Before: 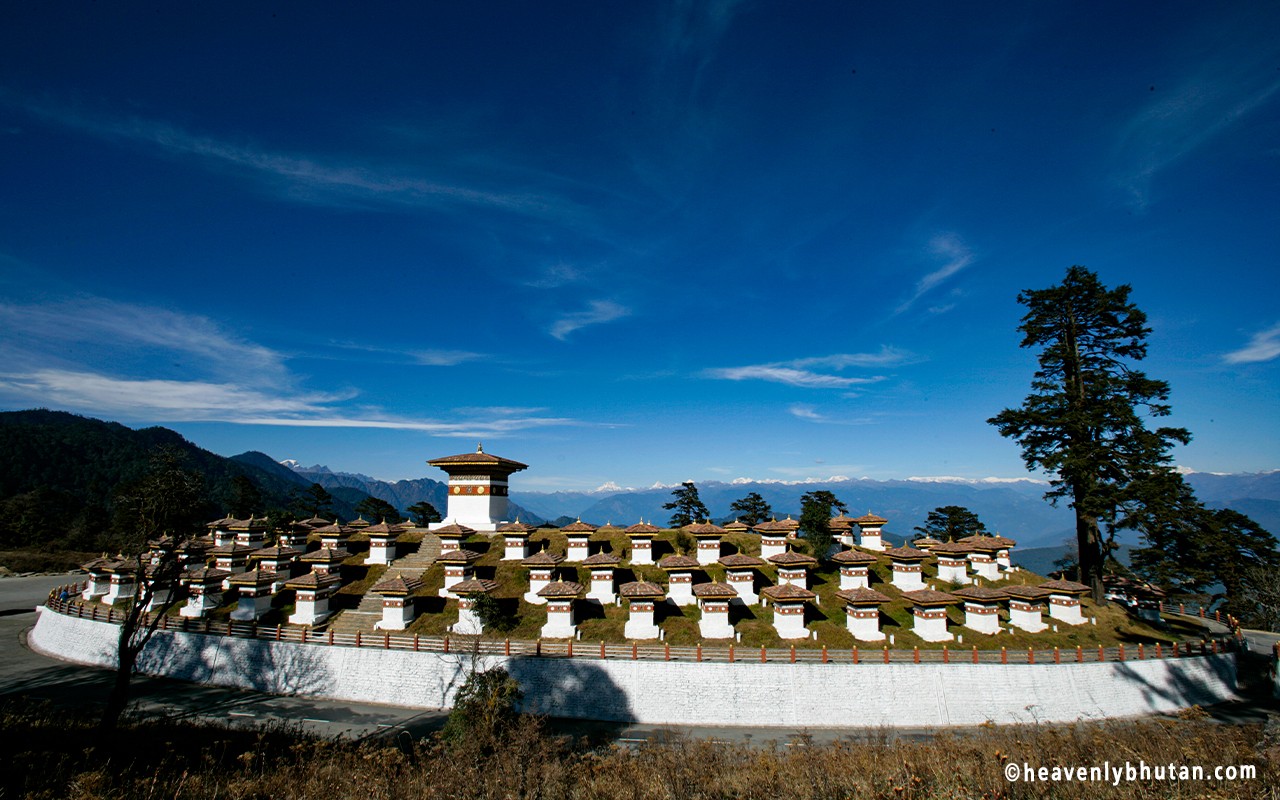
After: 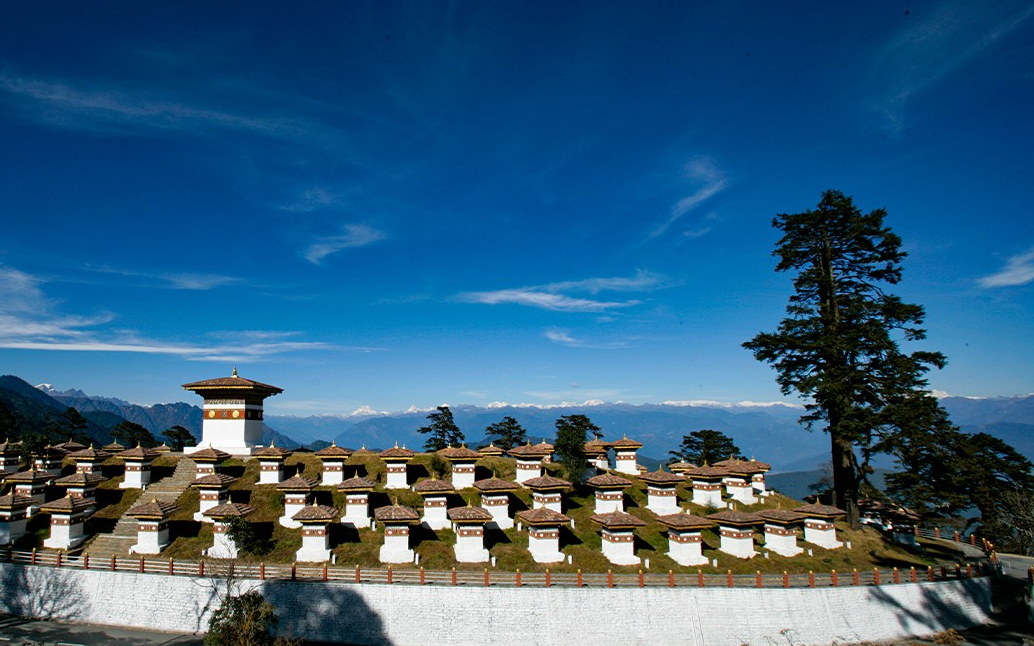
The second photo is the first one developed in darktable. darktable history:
white balance: emerald 1
crop: left 19.159%, top 9.58%, bottom 9.58%
